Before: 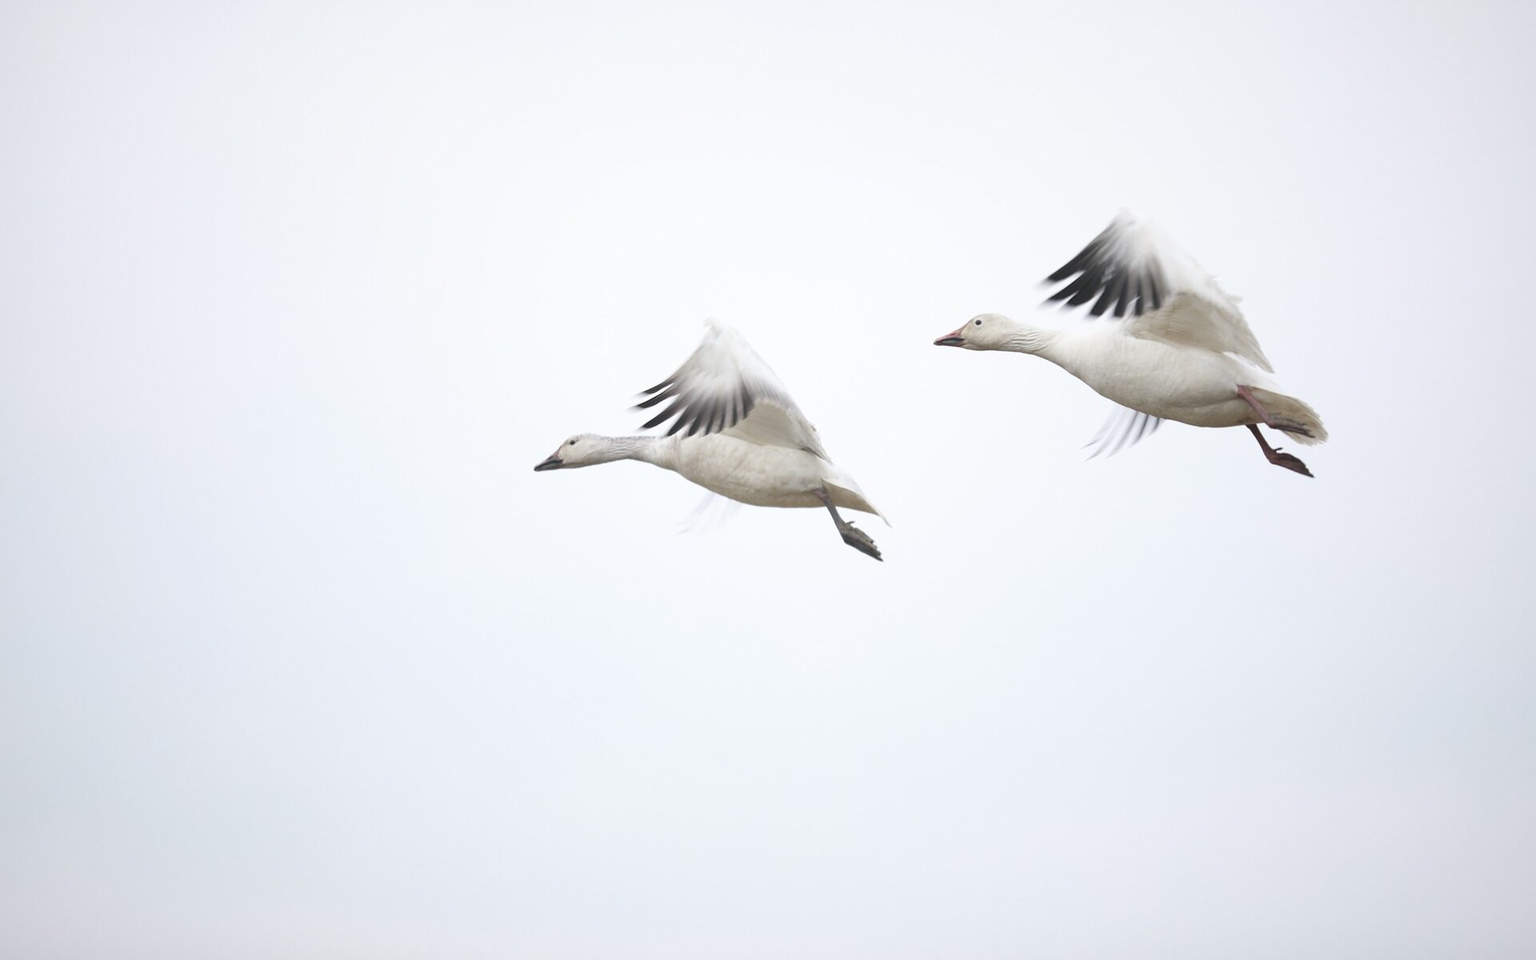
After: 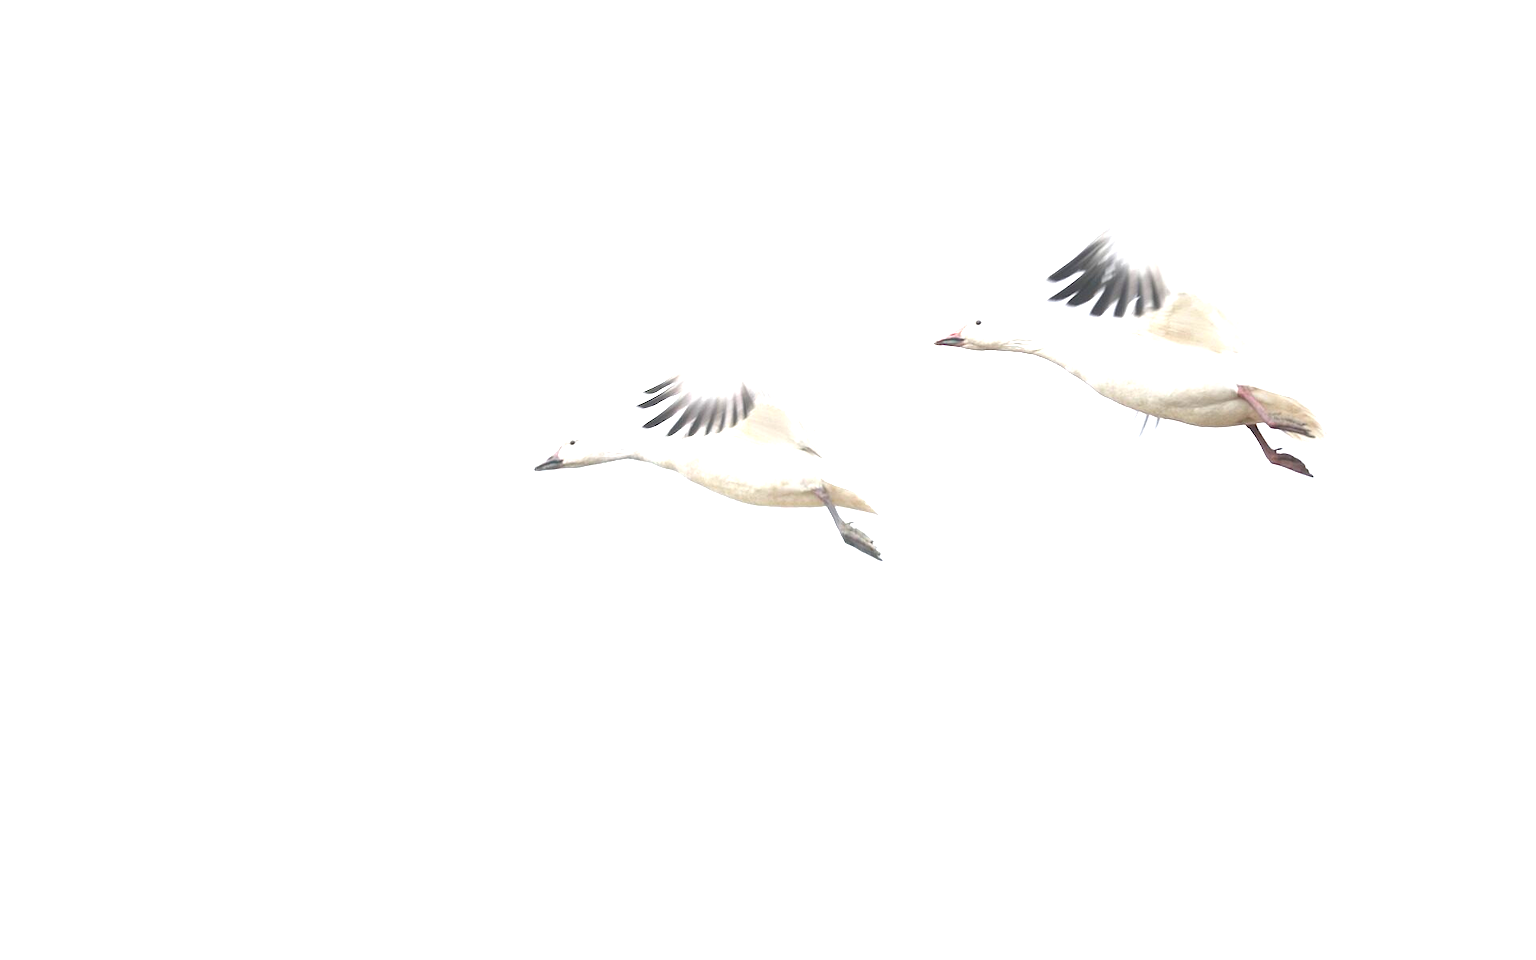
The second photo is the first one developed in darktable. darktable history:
exposure: black level correction 0, exposure 1.478 EV, compensate highlight preservation false
